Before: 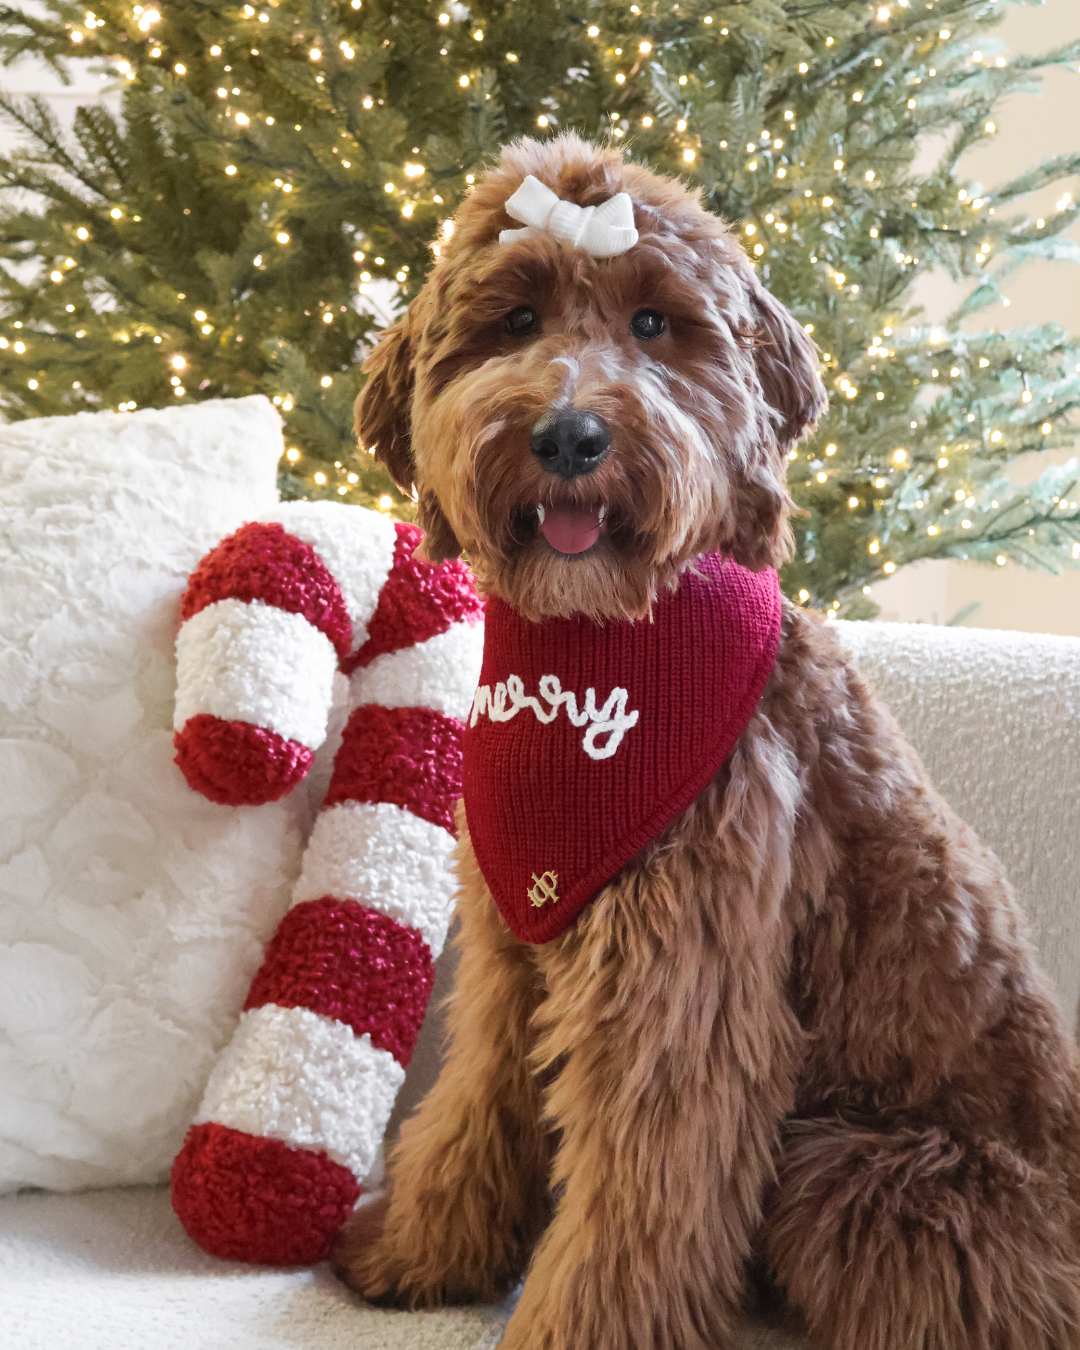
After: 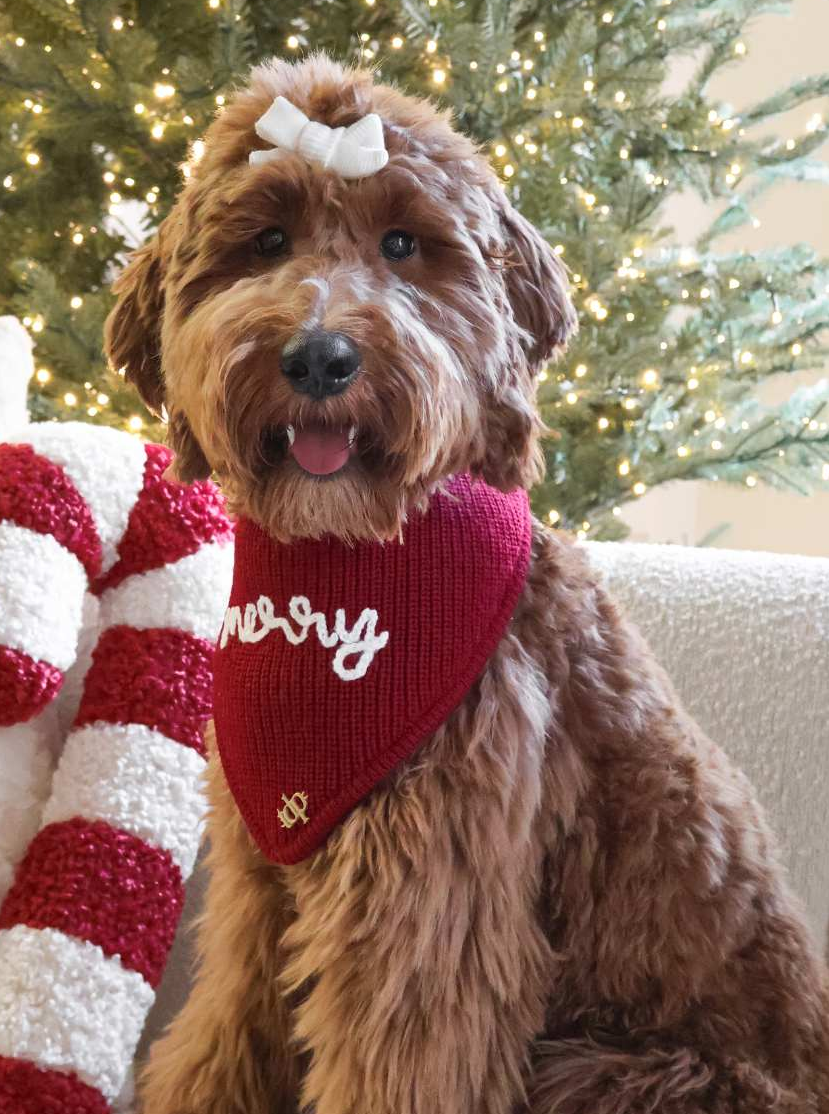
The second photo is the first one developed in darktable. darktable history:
crop: left 23.166%, top 5.888%, bottom 11.591%
